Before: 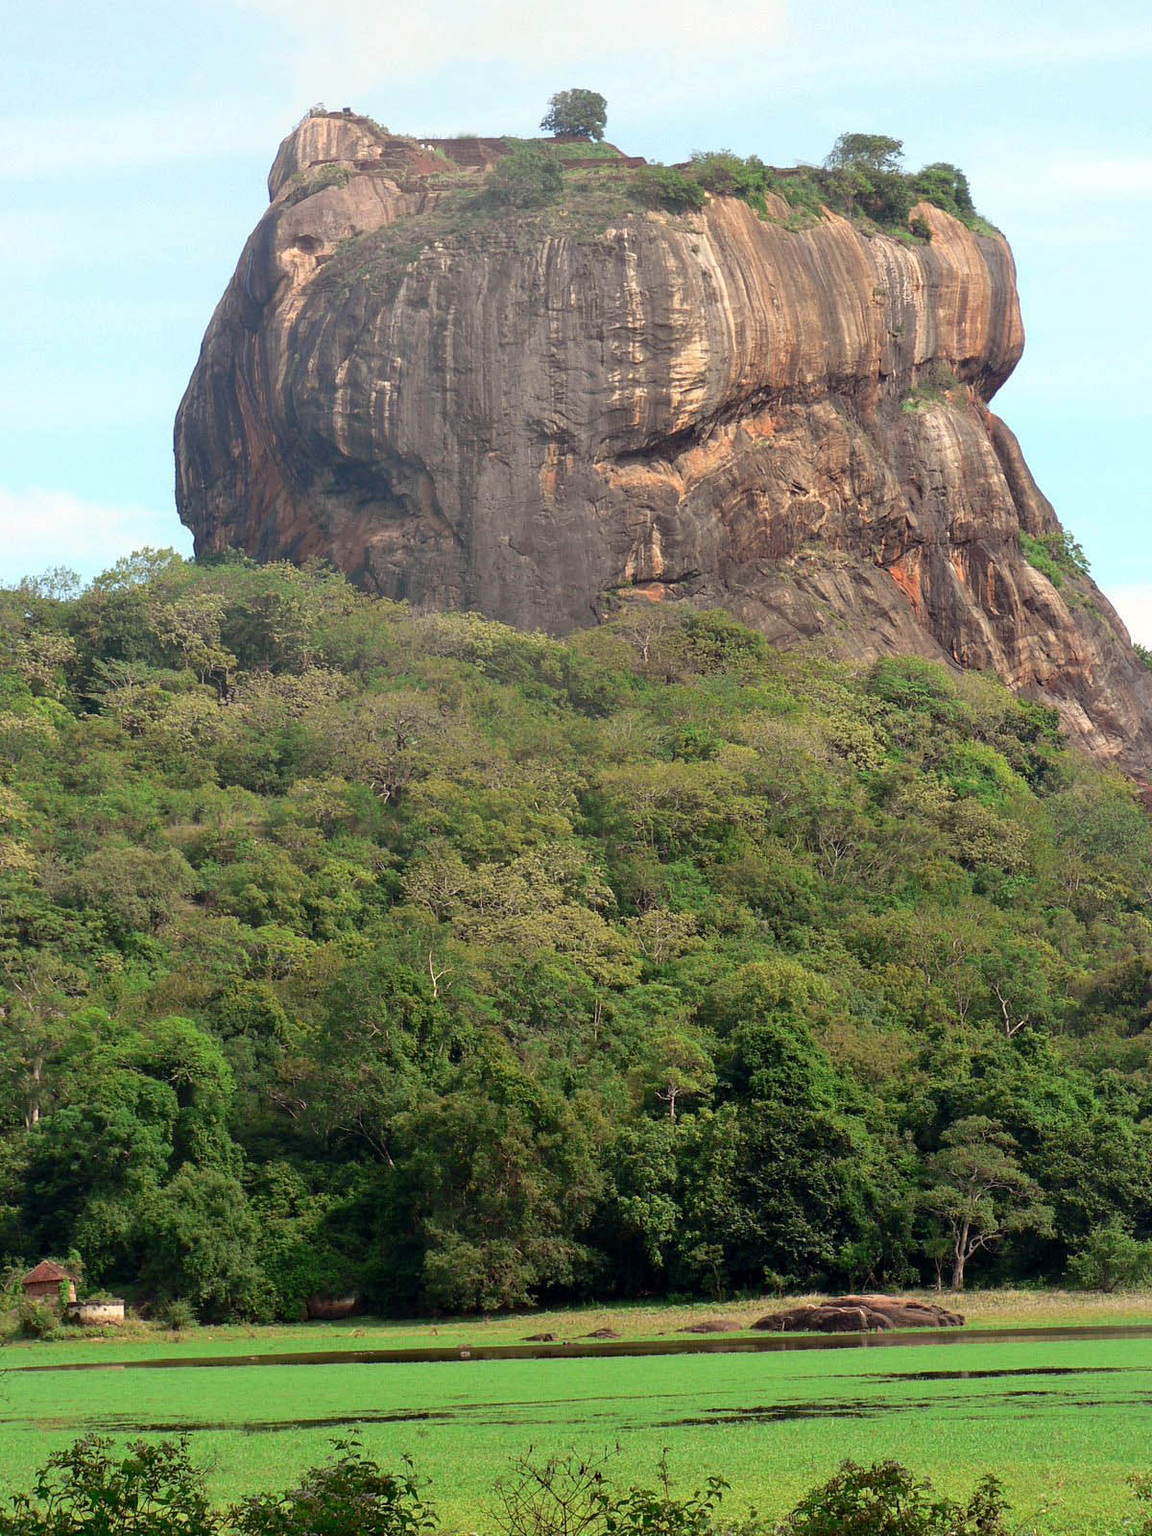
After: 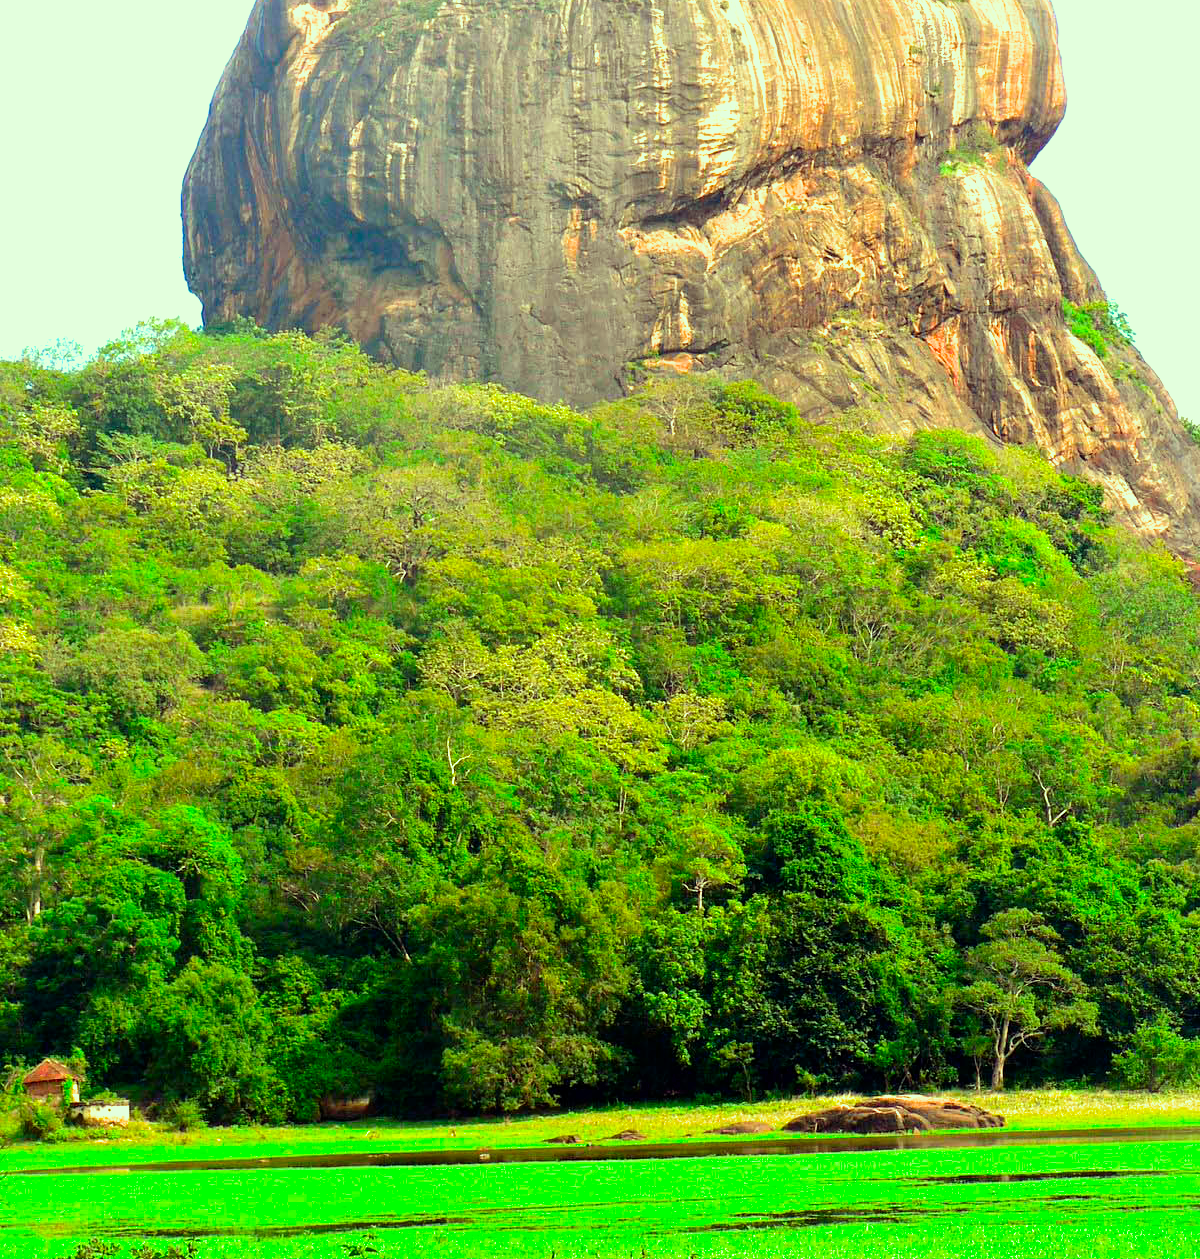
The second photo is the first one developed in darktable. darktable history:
color correction: highlights a* -10.88, highlights b* 9.86, saturation 1.71
exposure: black level correction 0, exposure 1 EV, compensate highlight preservation false
crop and rotate: top 15.902%, bottom 5.37%
filmic rgb: black relative exposure -11.96 EV, white relative exposure 2.82 EV, target black luminance 0%, hardness 8.11, latitude 70.39%, contrast 1.138, highlights saturation mix 11.1%, shadows ↔ highlights balance -0.388%, color science v6 (2022), iterations of high-quality reconstruction 0
